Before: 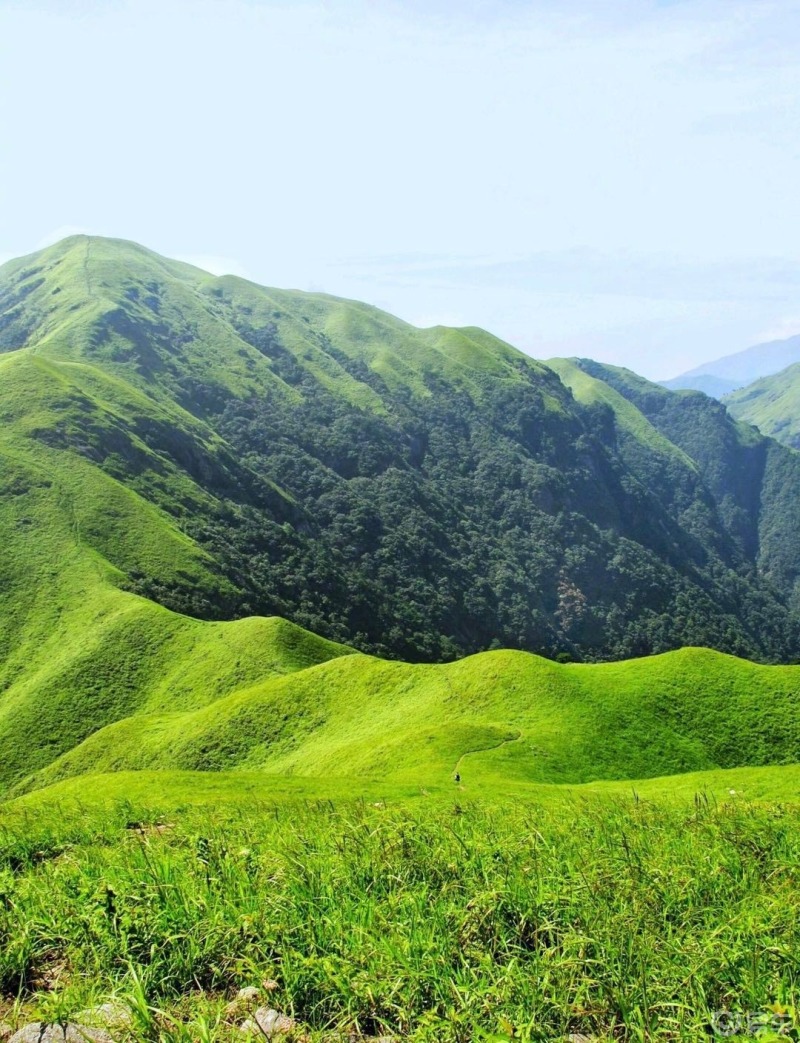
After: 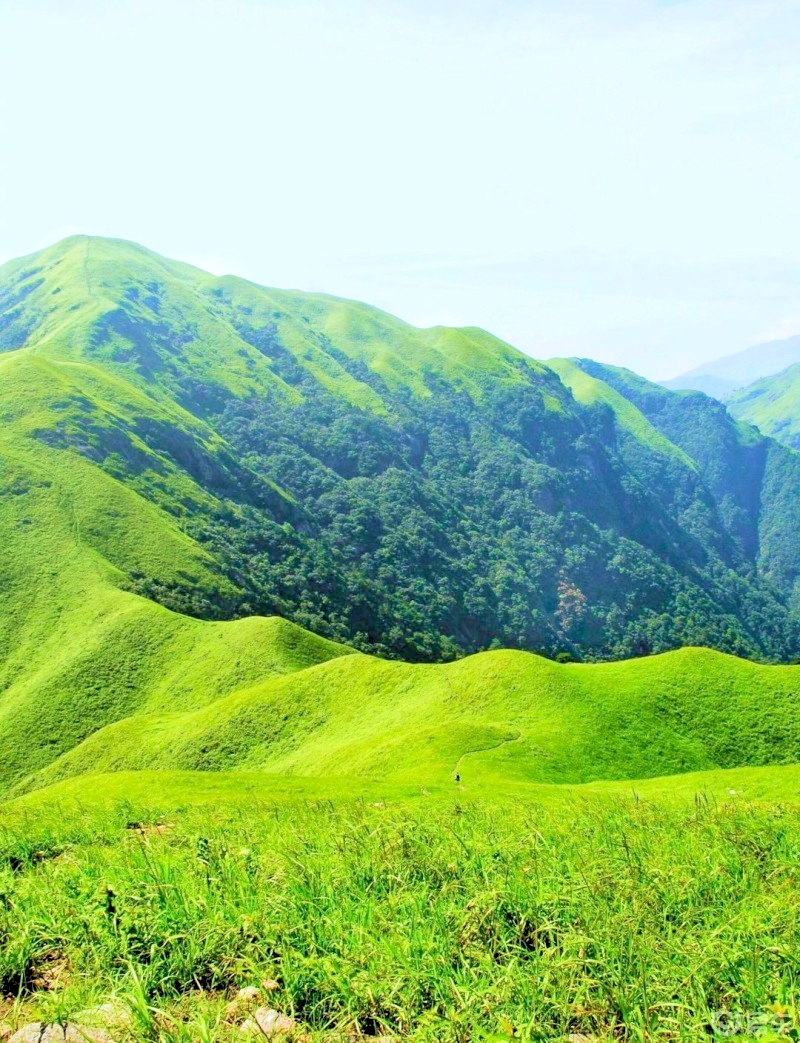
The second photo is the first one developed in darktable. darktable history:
velvia: strength 50%
levels: levels [0.072, 0.414, 0.976]
